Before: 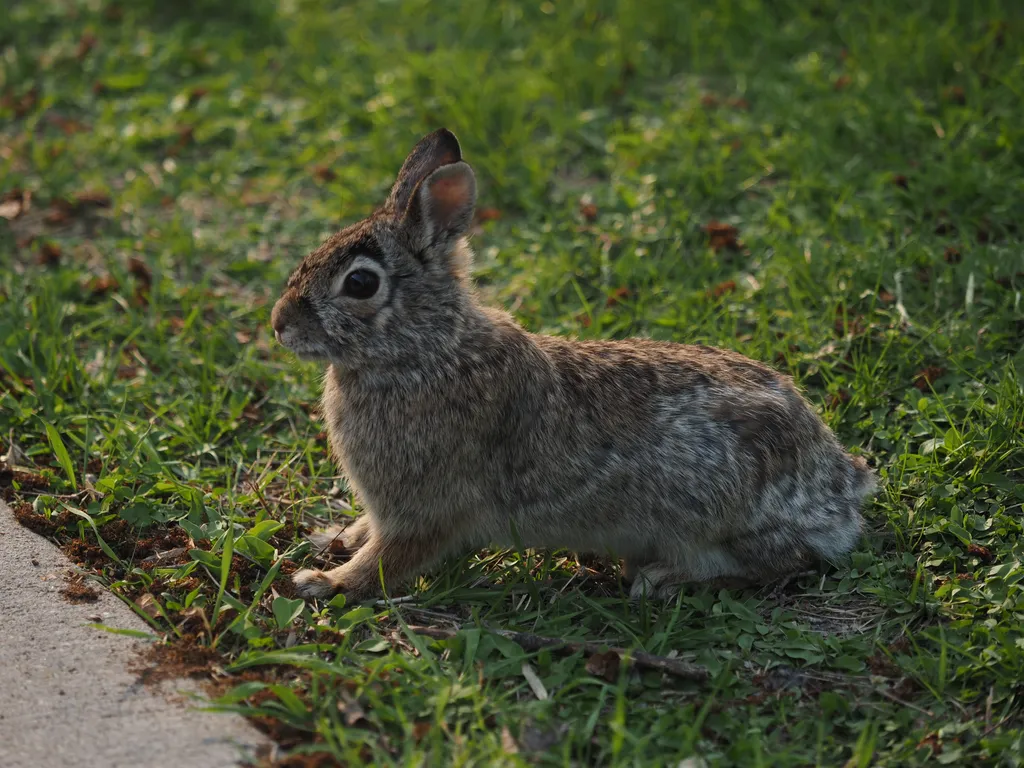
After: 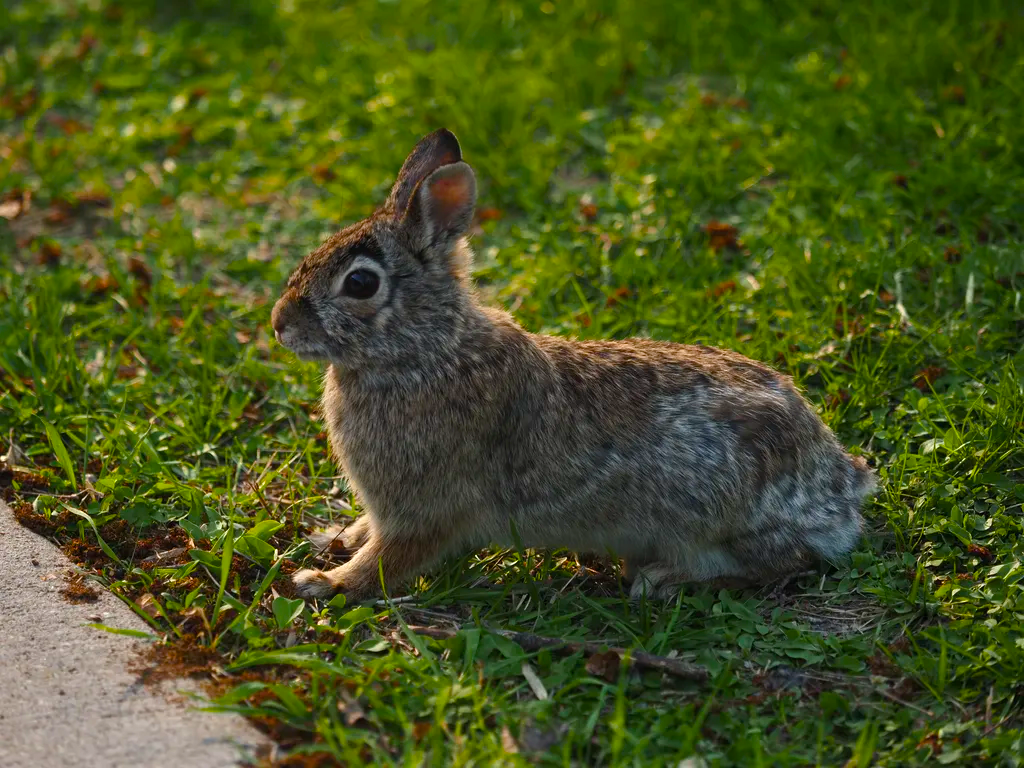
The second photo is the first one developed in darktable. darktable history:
color balance rgb: linear chroma grading › global chroma 8.756%, perceptual saturation grading › global saturation 27.622%, perceptual saturation grading › highlights -24.971%, perceptual saturation grading › shadows 24.986%, perceptual brilliance grading › highlights 11.305%, global vibrance 20%
